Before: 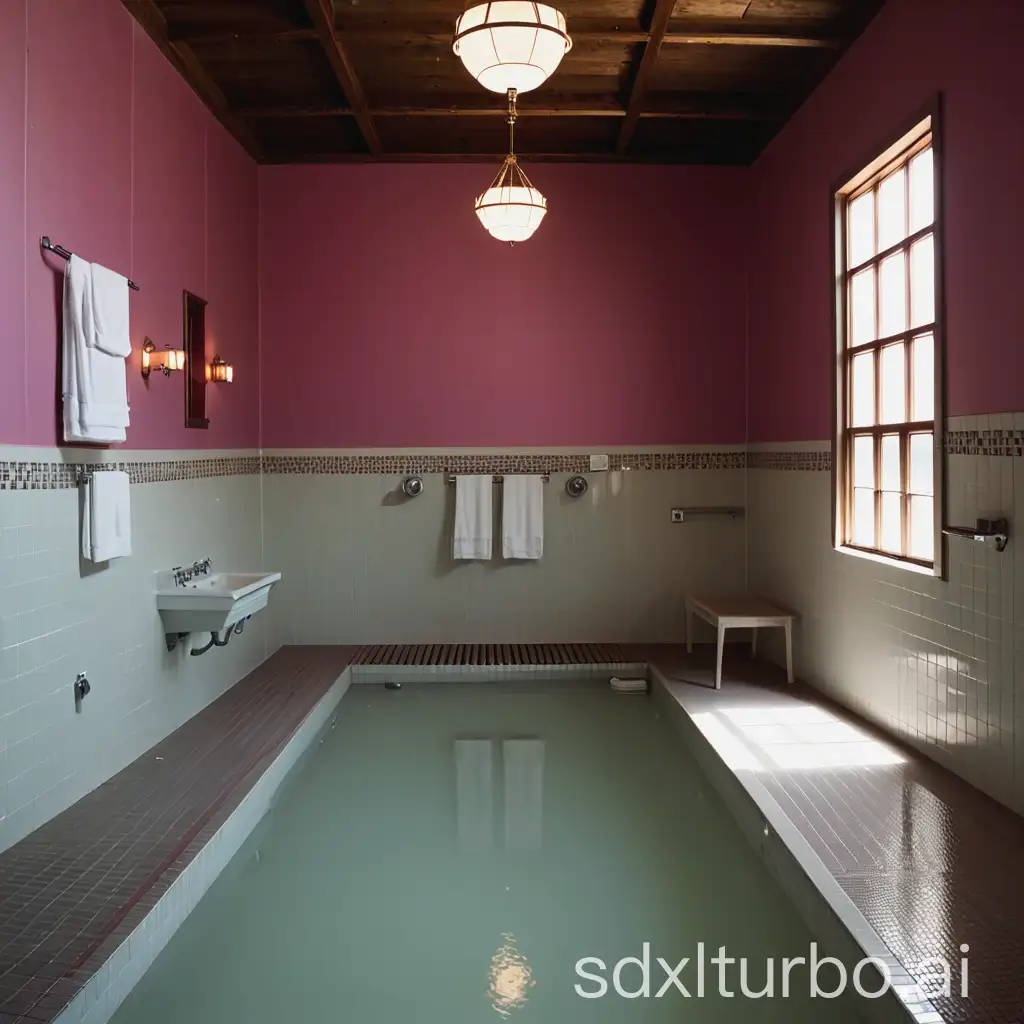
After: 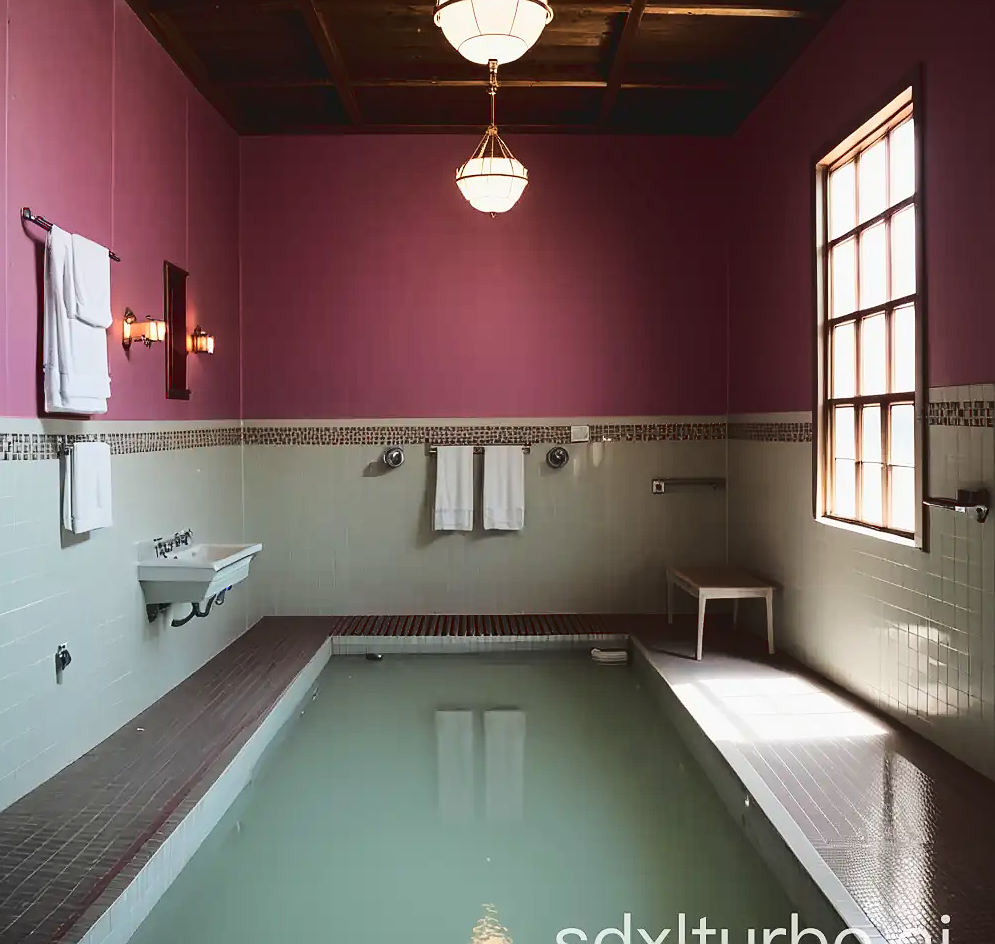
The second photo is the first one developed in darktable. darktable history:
crop: left 1.918%, top 2.89%, right 0.891%, bottom 4.922%
tone curve: curves: ch0 [(0, 0) (0.003, 0.072) (0.011, 0.073) (0.025, 0.072) (0.044, 0.076) (0.069, 0.089) (0.1, 0.103) (0.136, 0.123) (0.177, 0.158) (0.224, 0.21) (0.277, 0.275) (0.335, 0.372) (0.399, 0.463) (0.468, 0.556) (0.543, 0.633) (0.623, 0.712) (0.709, 0.795) (0.801, 0.869) (0.898, 0.942) (1, 1)], color space Lab, linked channels, preserve colors none
tone equalizer: edges refinement/feathering 500, mask exposure compensation -1.57 EV, preserve details no
sharpen: radius 0.984, amount 0.612
